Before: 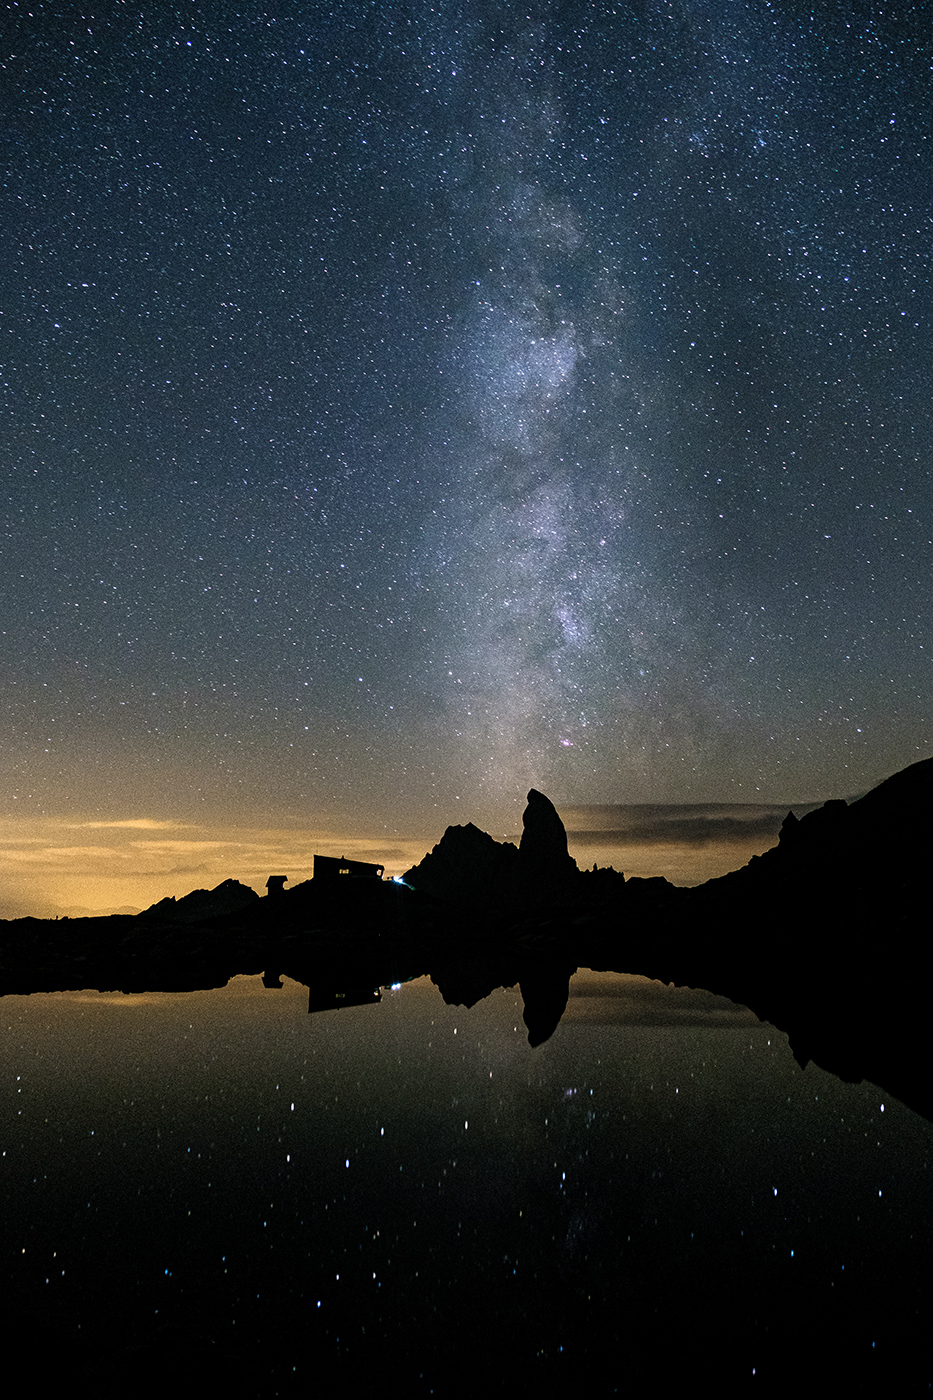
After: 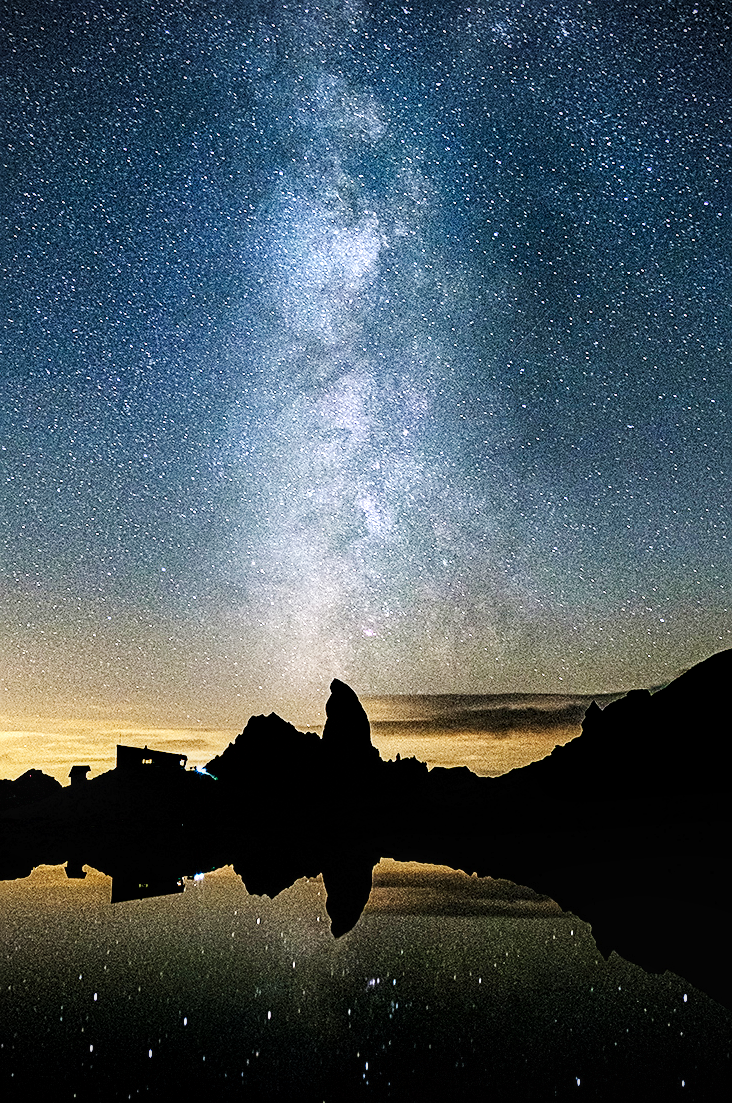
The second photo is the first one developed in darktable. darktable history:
crop and rotate: left 21.116%, top 7.927%, right 0.393%, bottom 13.279%
local contrast: highlights 29%, shadows 76%, midtone range 0.75
vignetting: on, module defaults
exposure: exposure -0.014 EV, compensate highlight preservation false
base curve: curves: ch0 [(0, 0.003) (0.001, 0.002) (0.006, 0.004) (0.02, 0.022) (0.048, 0.086) (0.094, 0.234) (0.162, 0.431) (0.258, 0.629) (0.385, 0.8) (0.548, 0.918) (0.751, 0.988) (1, 1)], preserve colors none
sharpen: on, module defaults
